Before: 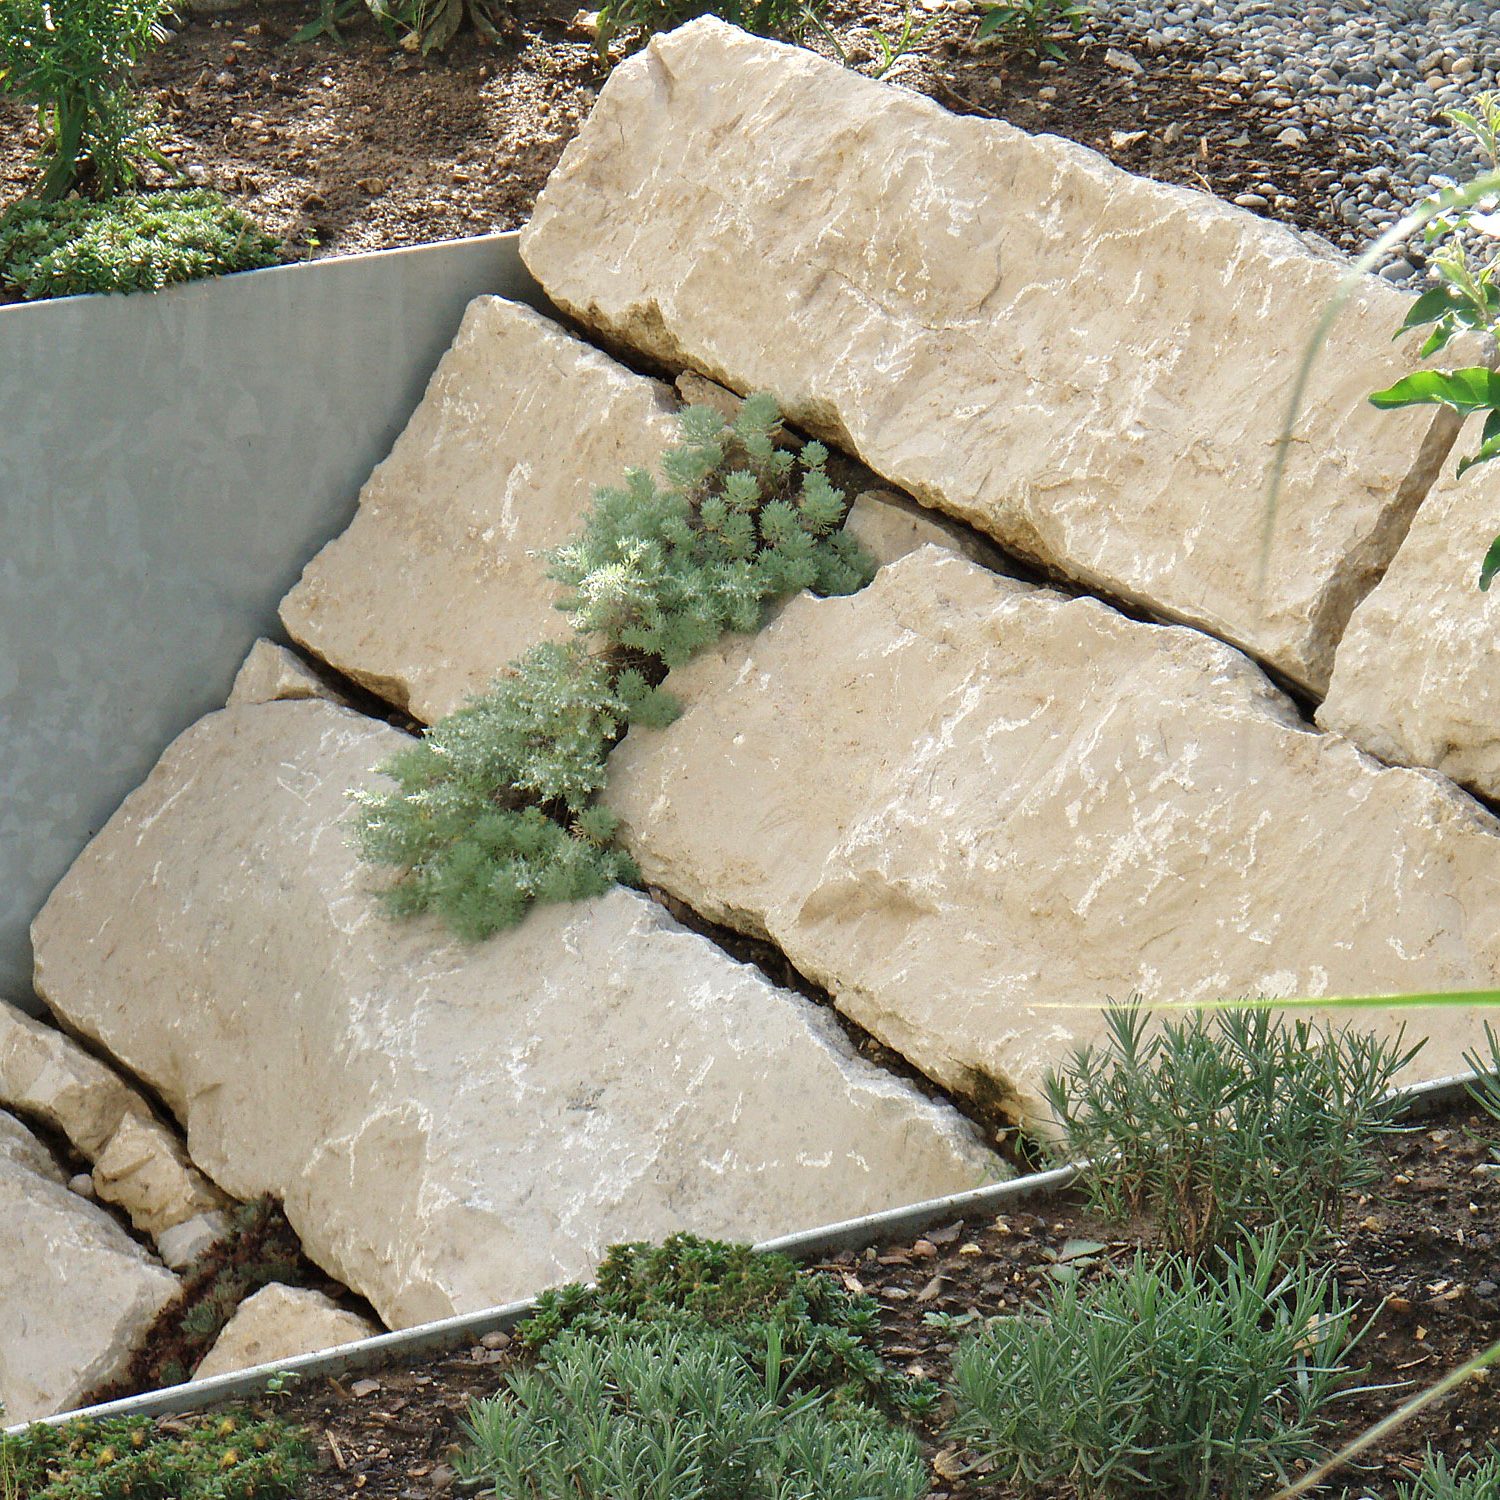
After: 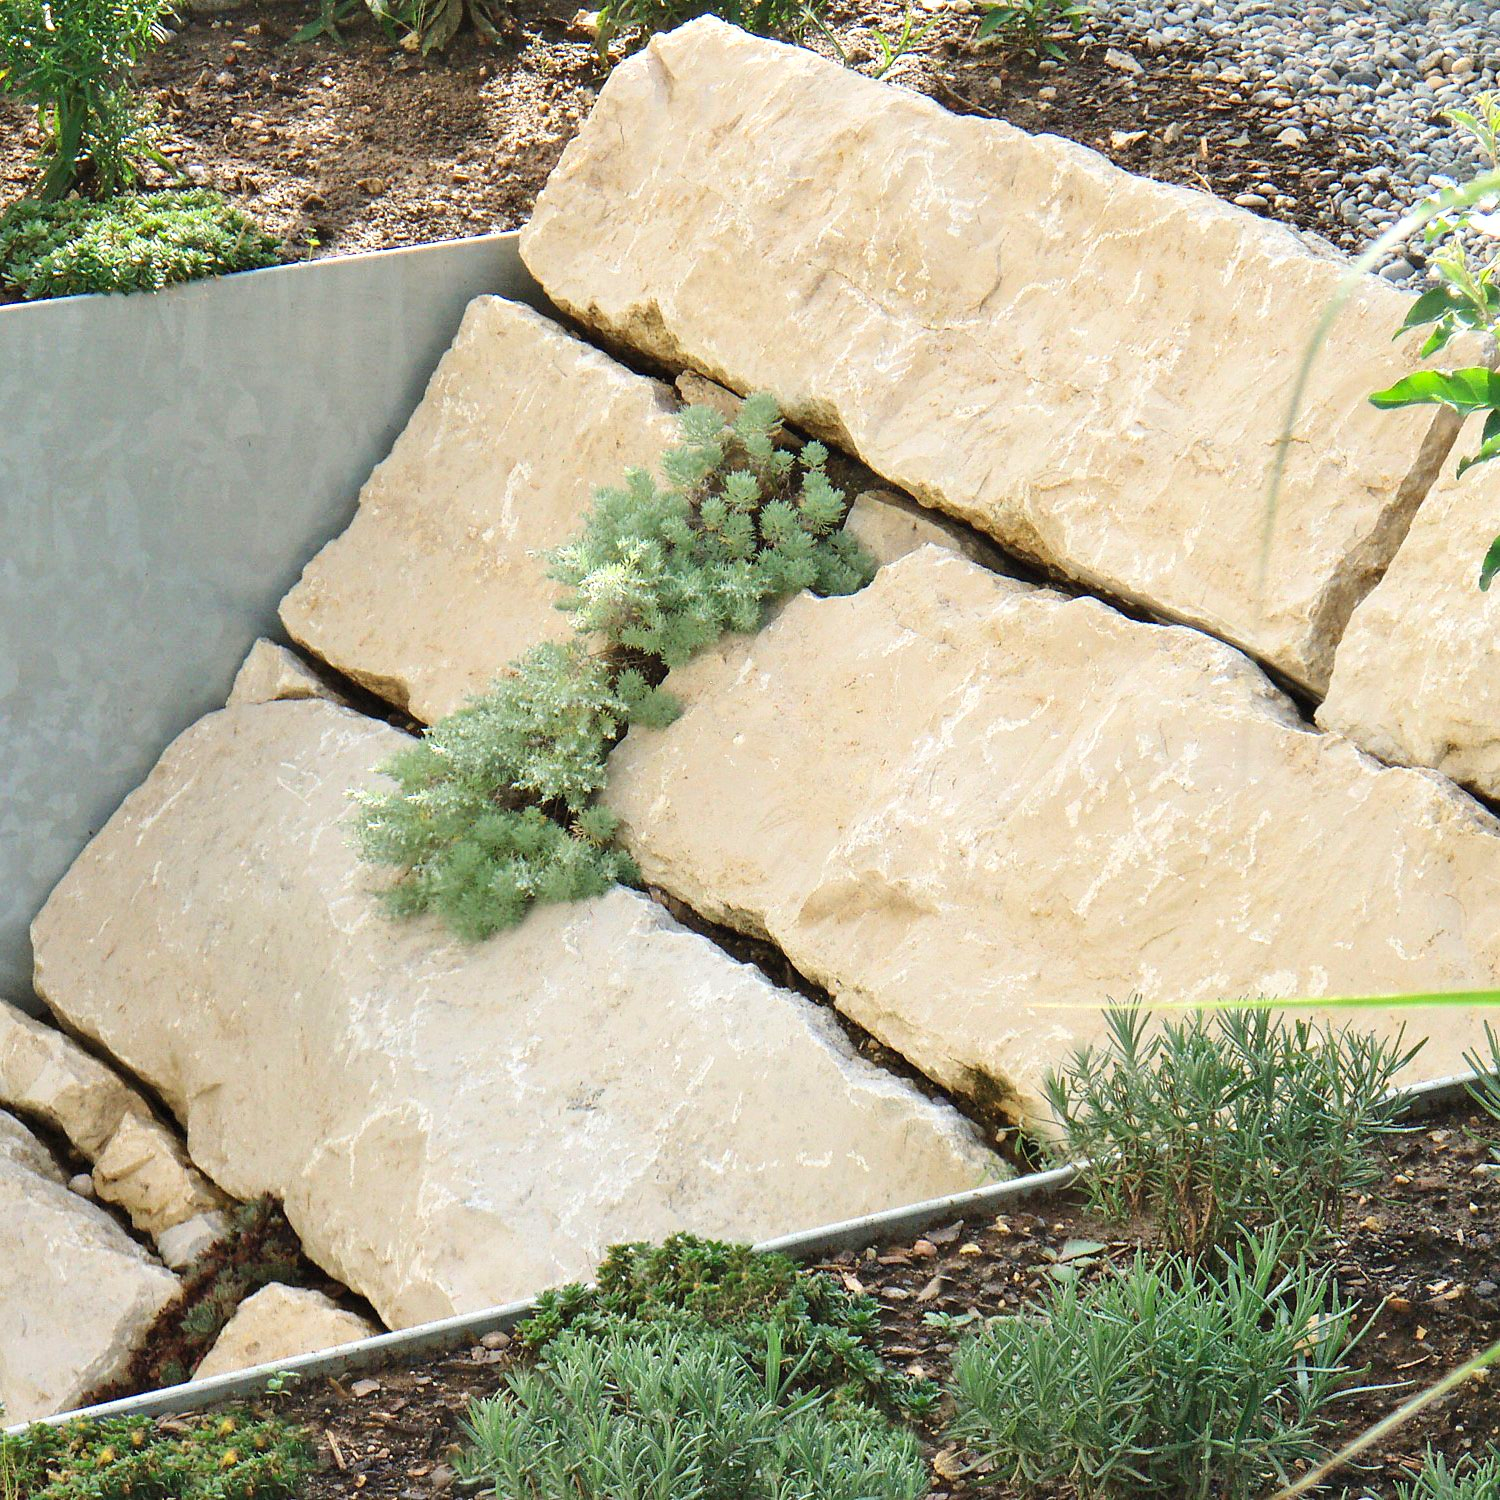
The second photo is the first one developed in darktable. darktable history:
contrast brightness saturation: contrast 0.199, brightness 0.163, saturation 0.217
